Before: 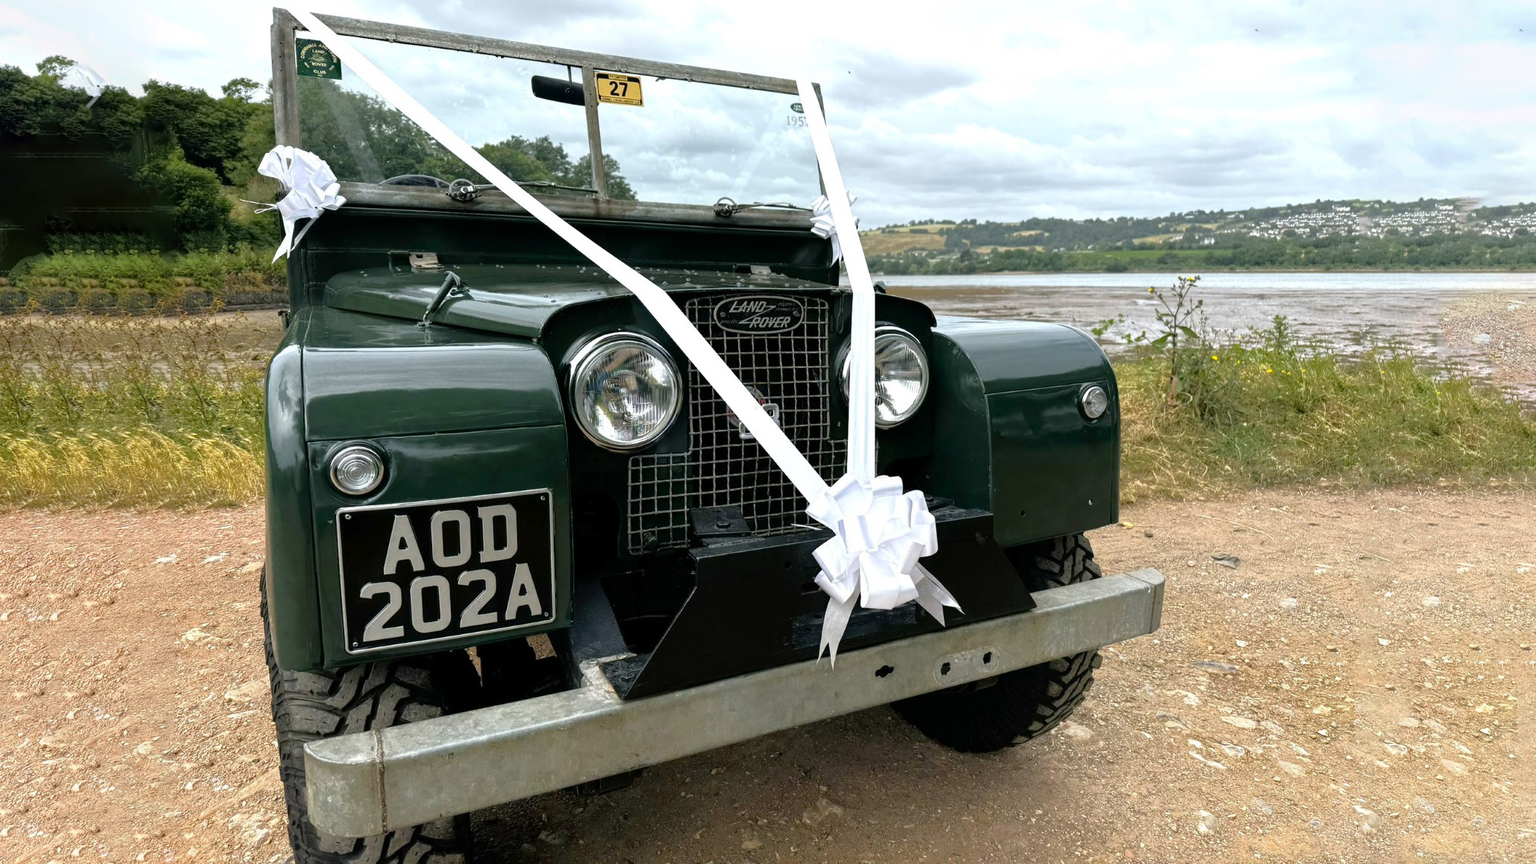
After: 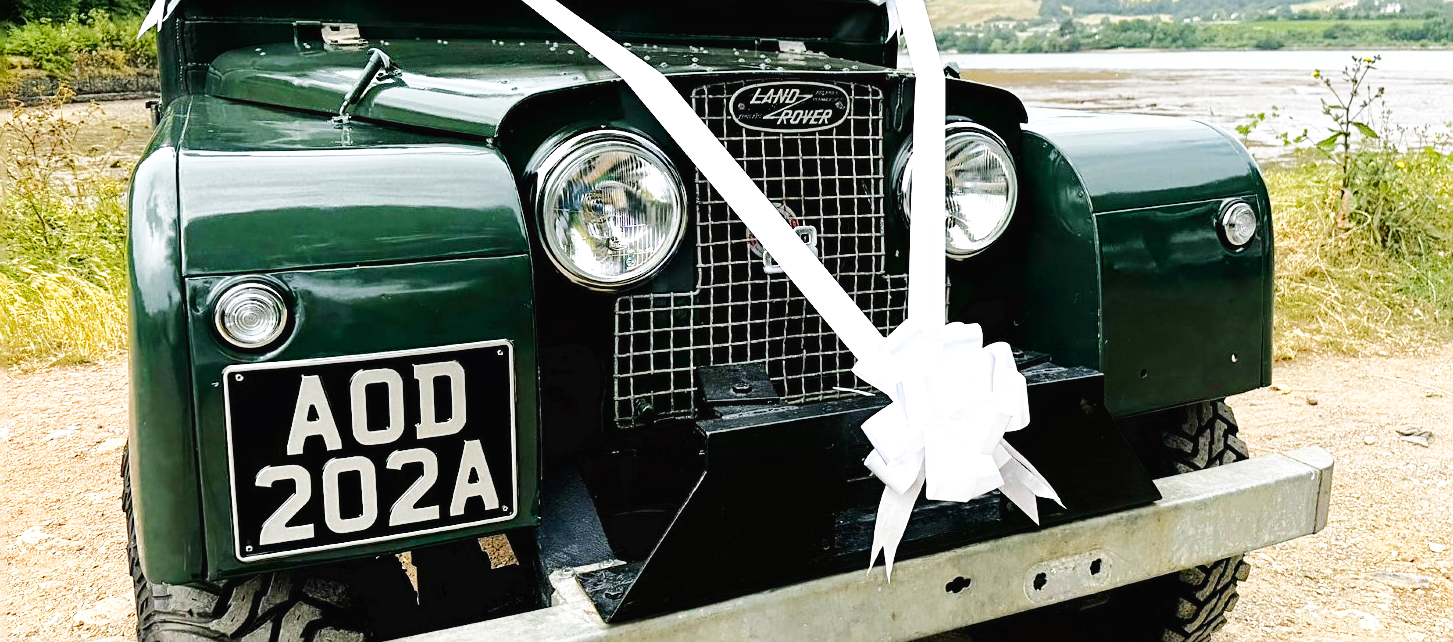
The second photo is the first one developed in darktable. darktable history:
crop: left 11.048%, top 27.264%, right 18.321%, bottom 17.253%
sharpen: amount 0.491
base curve: curves: ch0 [(0, 0.003) (0.001, 0.002) (0.006, 0.004) (0.02, 0.022) (0.048, 0.086) (0.094, 0.234) (0.162, 0.431) (0.258, 0.629) (0.385, 0.8) (0.548, 0.918) (0.751, 0.988) (1, 1)], preserve colors none
